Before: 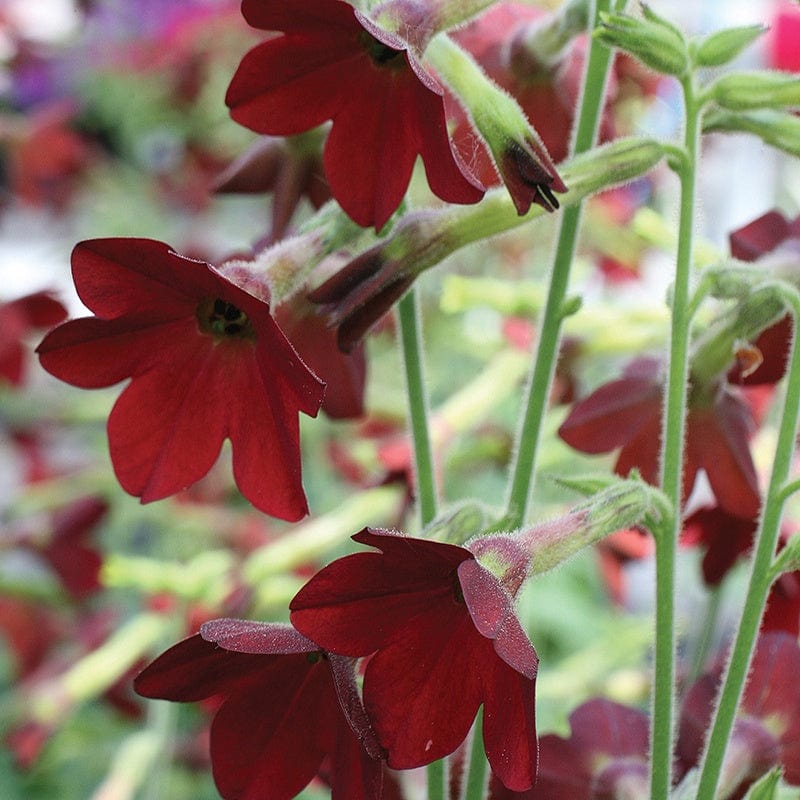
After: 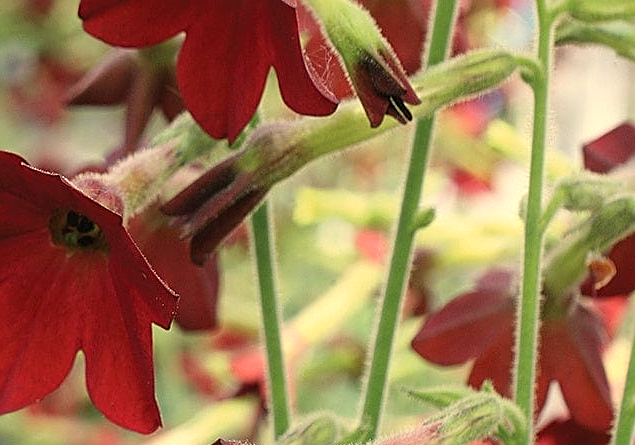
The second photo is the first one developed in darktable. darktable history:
crop: left 18.38%, top 11.092%, right 2.134%, bottom 33.217%
white balance: red 1.123, blue 0.83
sharpen: on, module defaults
